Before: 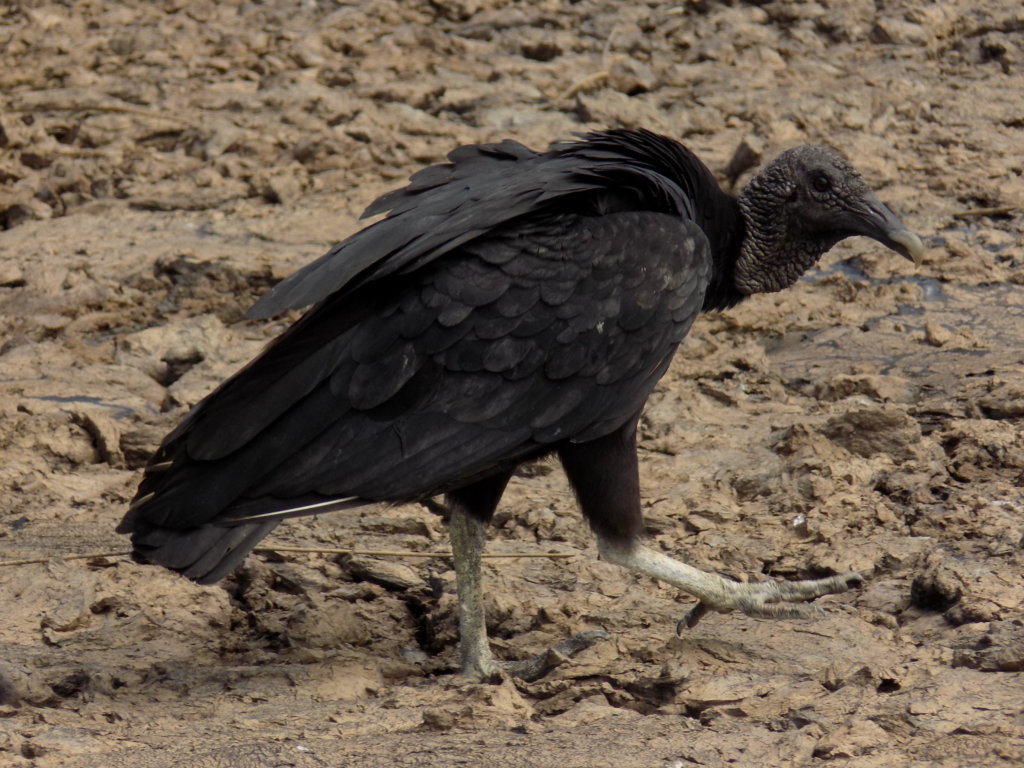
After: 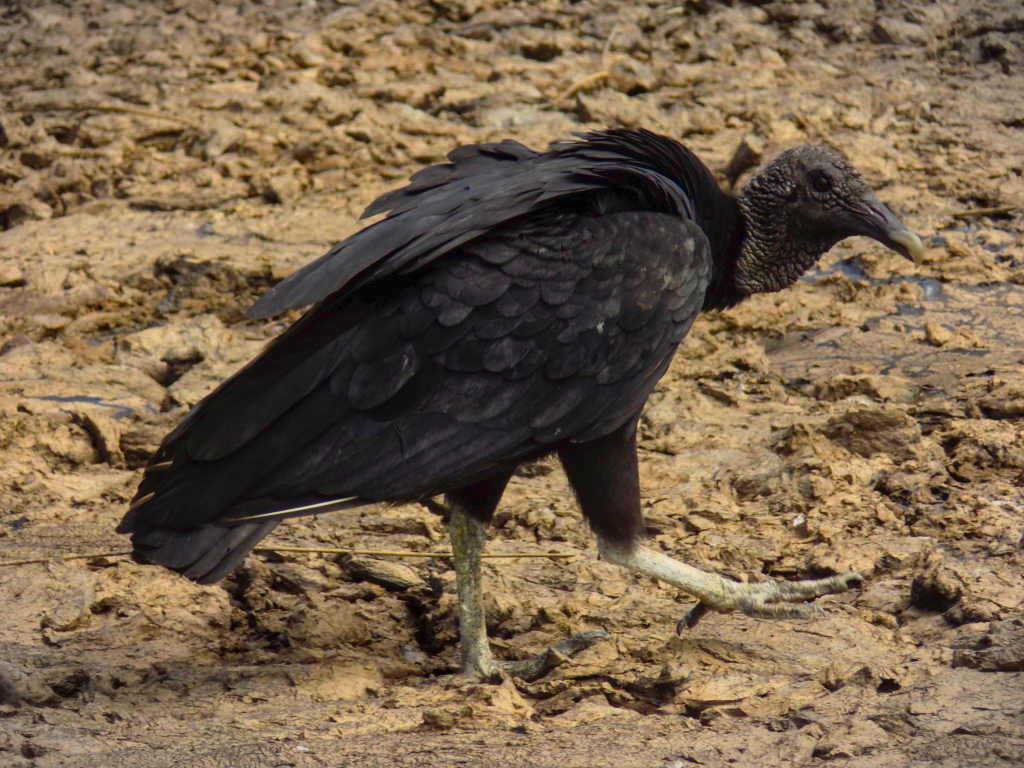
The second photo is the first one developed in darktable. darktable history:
local contrast: detail 110%
color balance rgb: perceptual saturation grading › global saturation 1.652%, perceptual saturation grading › highlights -2.226%, perceptual saturation grading › mid-tones 3.729%, perceptual saturation grading › shadows 7.539%, global vibrance 50.466%
vignetting: fall-off start 100.64%, width/height ratio 1.323
tone curve: curves: ch0 [(0, 0.013) (0.104, 0.103) (0.258, 0.267) (0.448, 0.487) (0.709, 0.794) (0.895, 0.915) (0.994, 0.971)]; ch1 [(0, 0) (0.335, 0.298) (0.446, 0.413) (0.488, 0.484) (0.515, 0.508) (0.584, 0.623) (0.635, 0.661) (1, 1)]; ch2 [(0, 0) (0.314, 0.306) (0.436, 0.447) (0.502, 0.503) (0.538, 0.541) (0.568, 0.603) (0.641, 0.635) (0.717, 0.701) (1, 1)]
